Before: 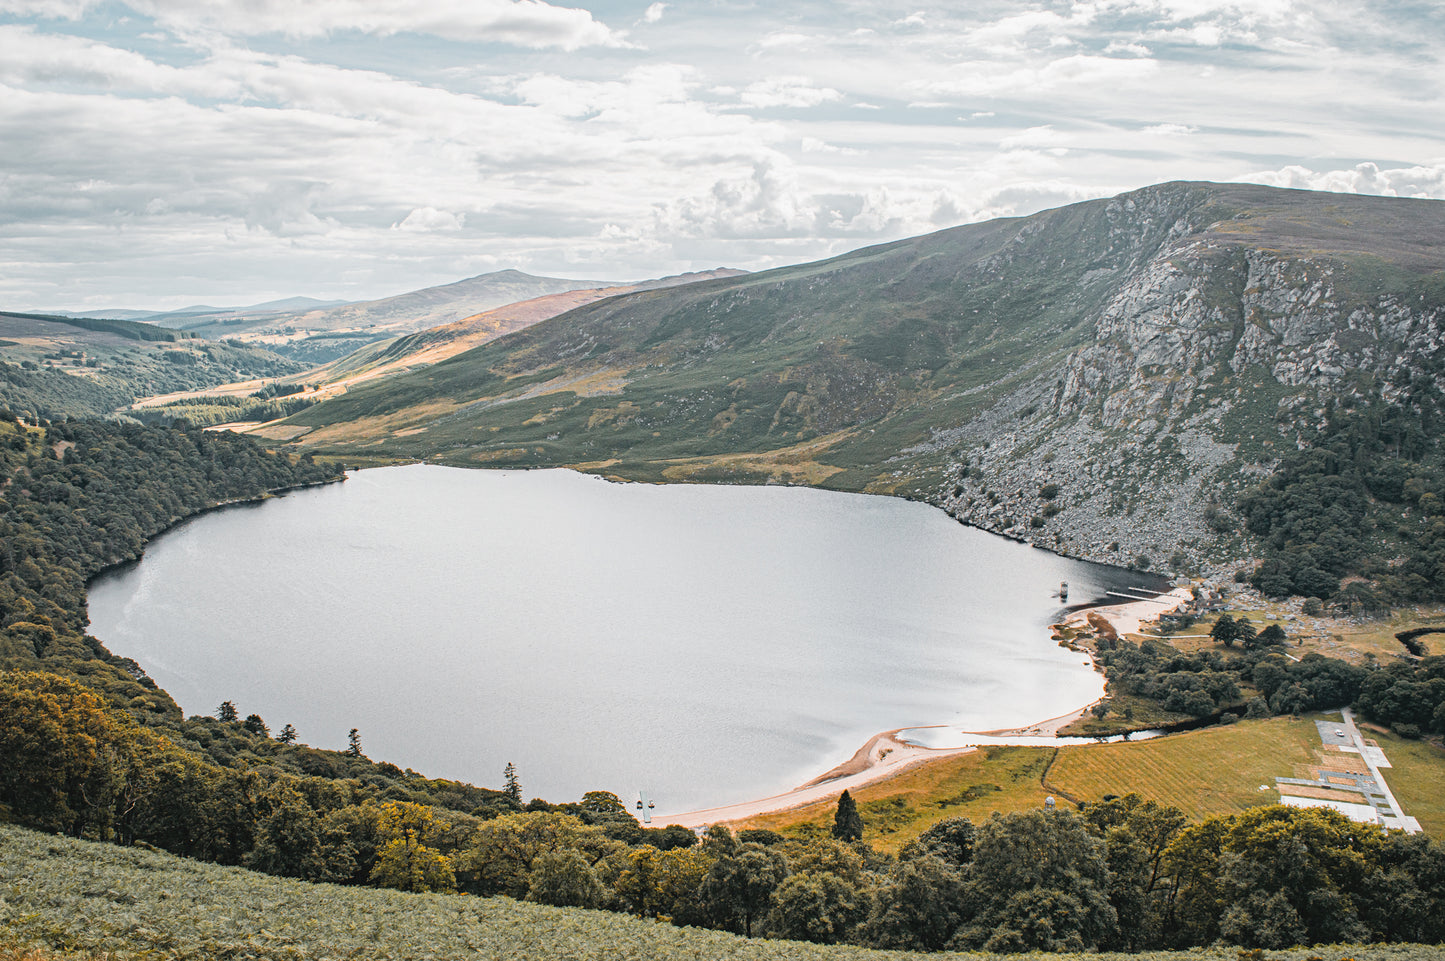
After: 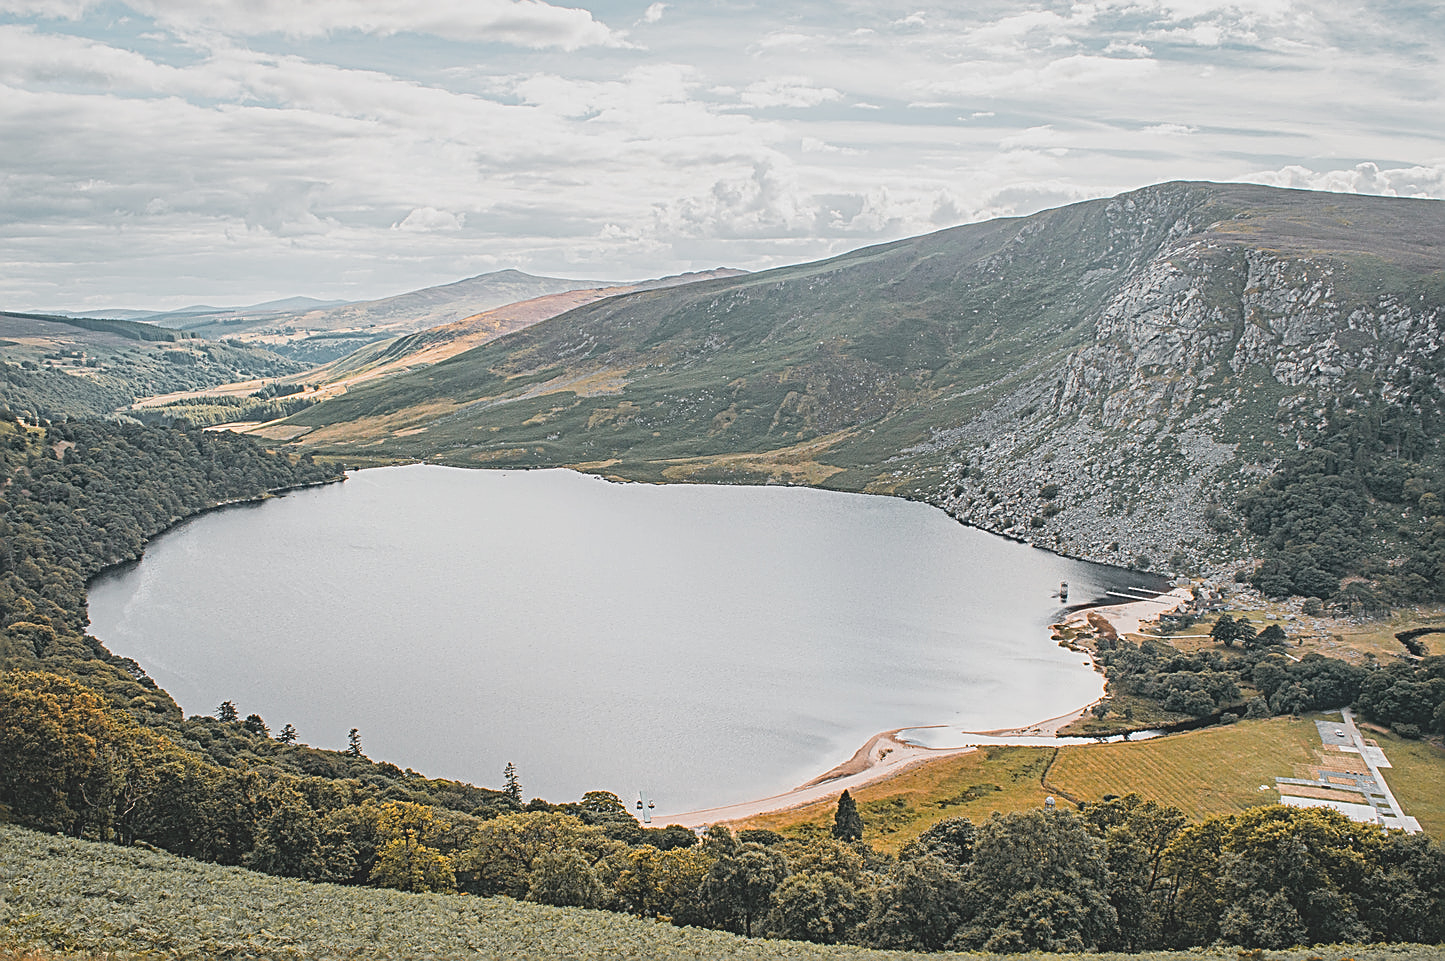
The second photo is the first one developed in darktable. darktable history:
sharpen: amount 0.901
contrast brightness saturation: contrast -0.15, brightness 0.05, saturation -0.12
